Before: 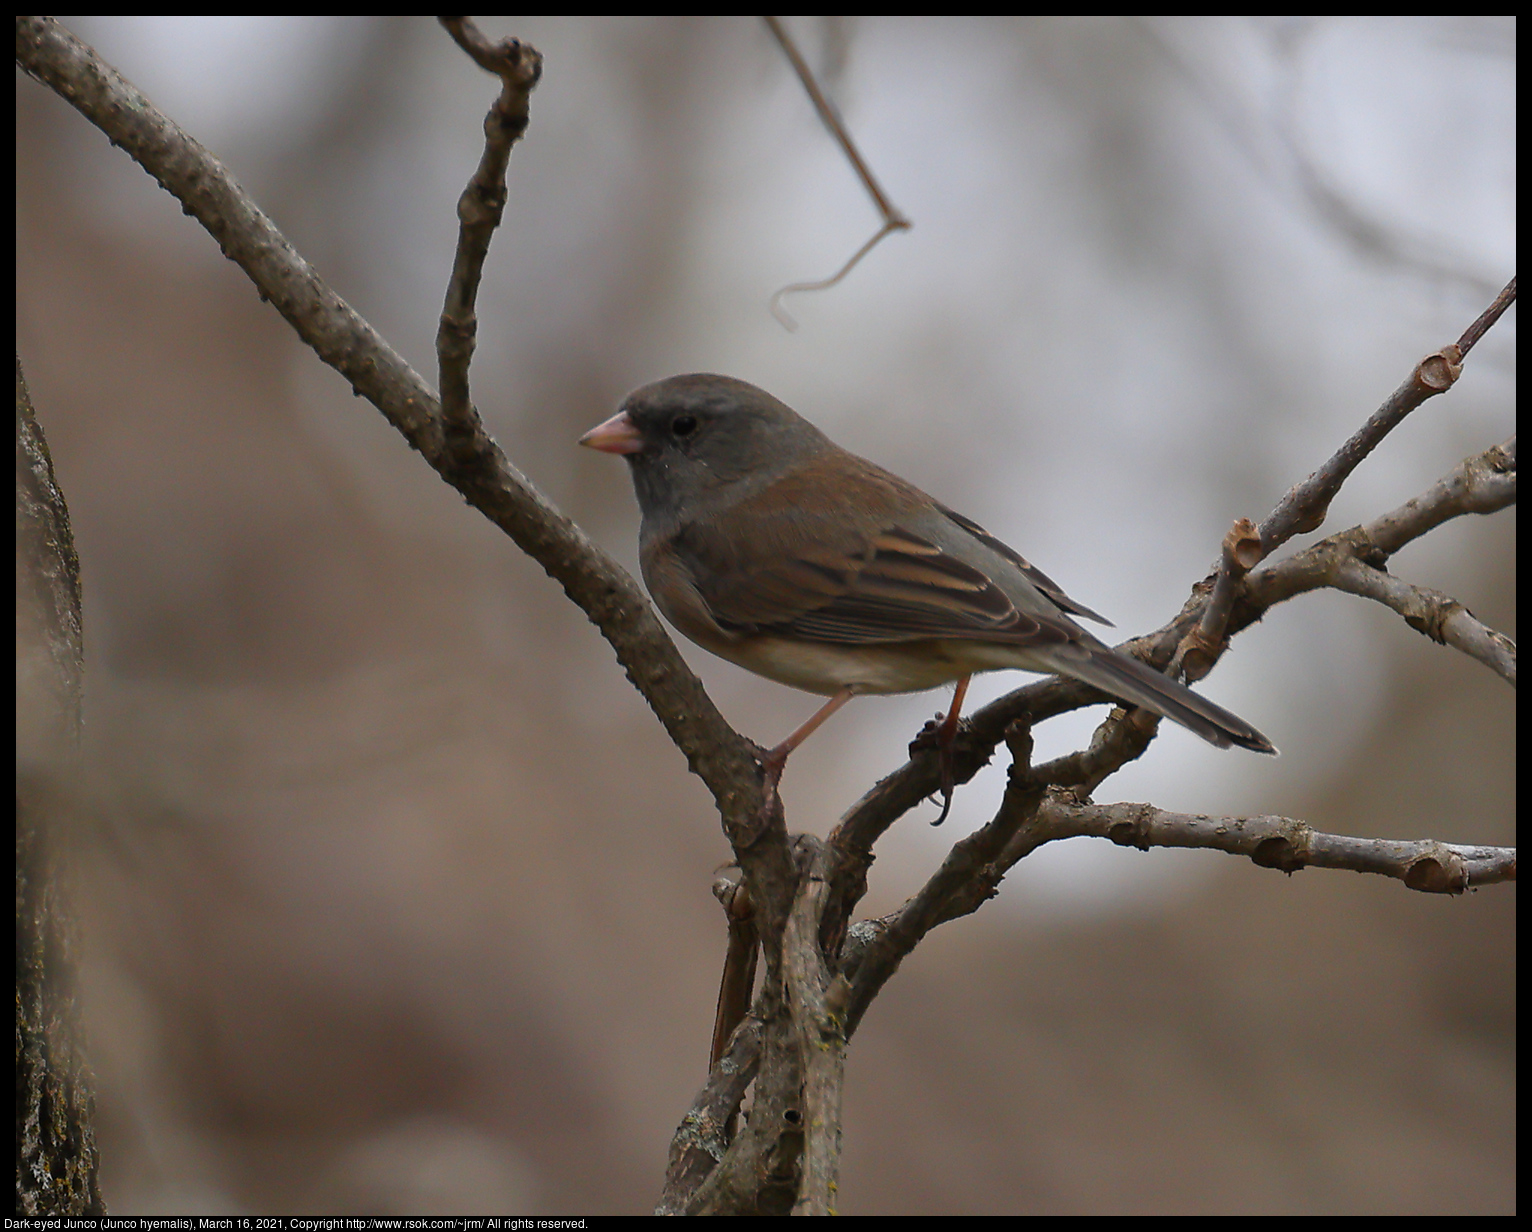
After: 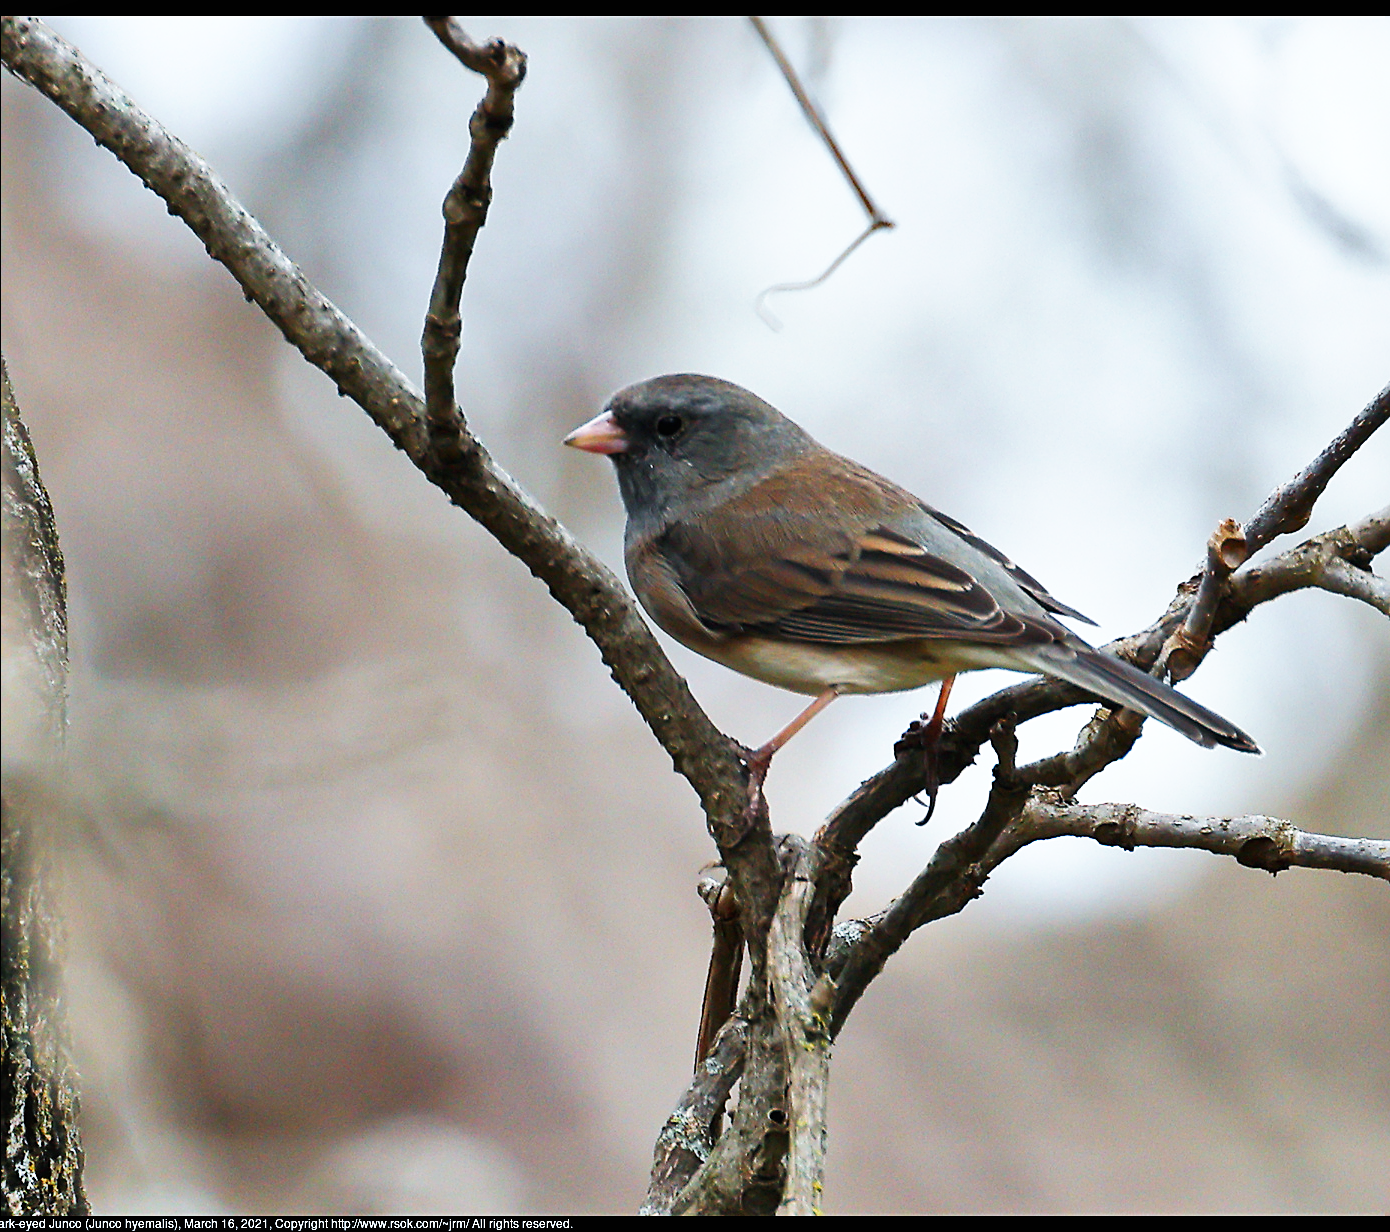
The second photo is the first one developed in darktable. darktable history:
exposure: exposure 0.3 EV, compensate exposure bias true, compensate highlight preservation false
sharpen: on, module defaults
color calibration: gray › normalize channels true, illuminant F (fluorescent), F source F9 (Cool White Deluxe 4150 K) – high CRI, x 0.375, y 0.373, temperature 4160.53 K, gamut compression 0.009
crop and rotate: left 0.979%, right 8.271%
local contrast: mode bilateral grid, contrast 10, coarseness 25, detail 112%, midtone range 0.2
shadows and highlights: soften with gaussian
base curve: curves: ch0 [(0, 0) (0.007, 0.004) (0.027, 0.03) (0.046, 0.07) (0.207, 0.54) (0.442, 0.872) (0.673, 0.972) (1, 1)], preserve colors none
contrast brightness saturation: saturation -0.062
